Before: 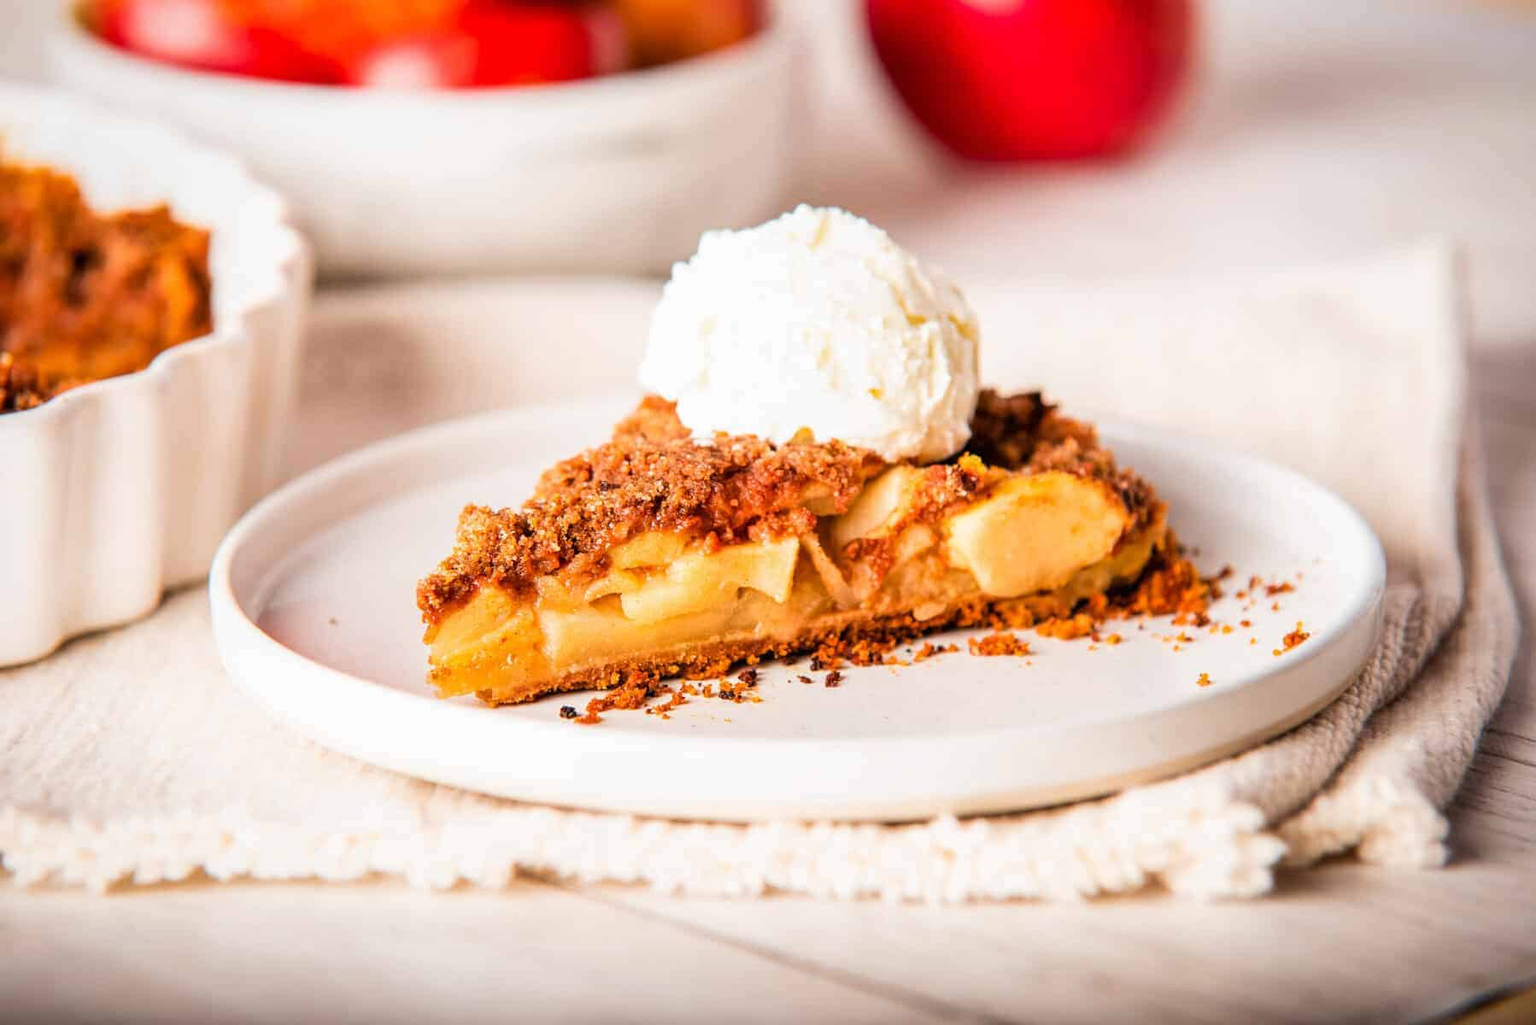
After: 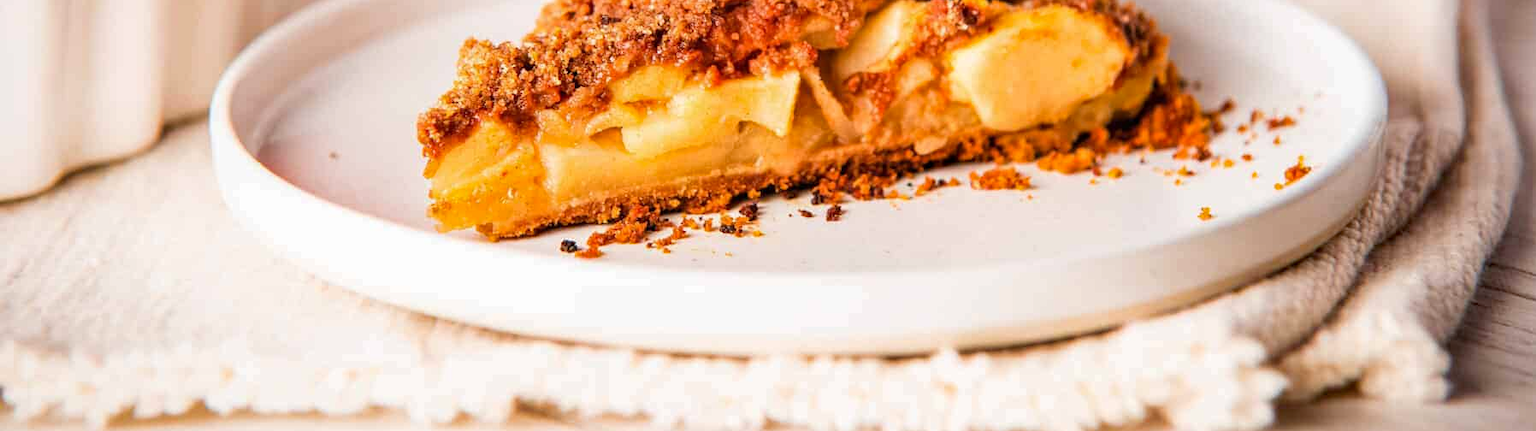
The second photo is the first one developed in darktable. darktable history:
crop: top 45.551%, bottom 12.262%
haze removal: compatibility mode true, adaptive false
